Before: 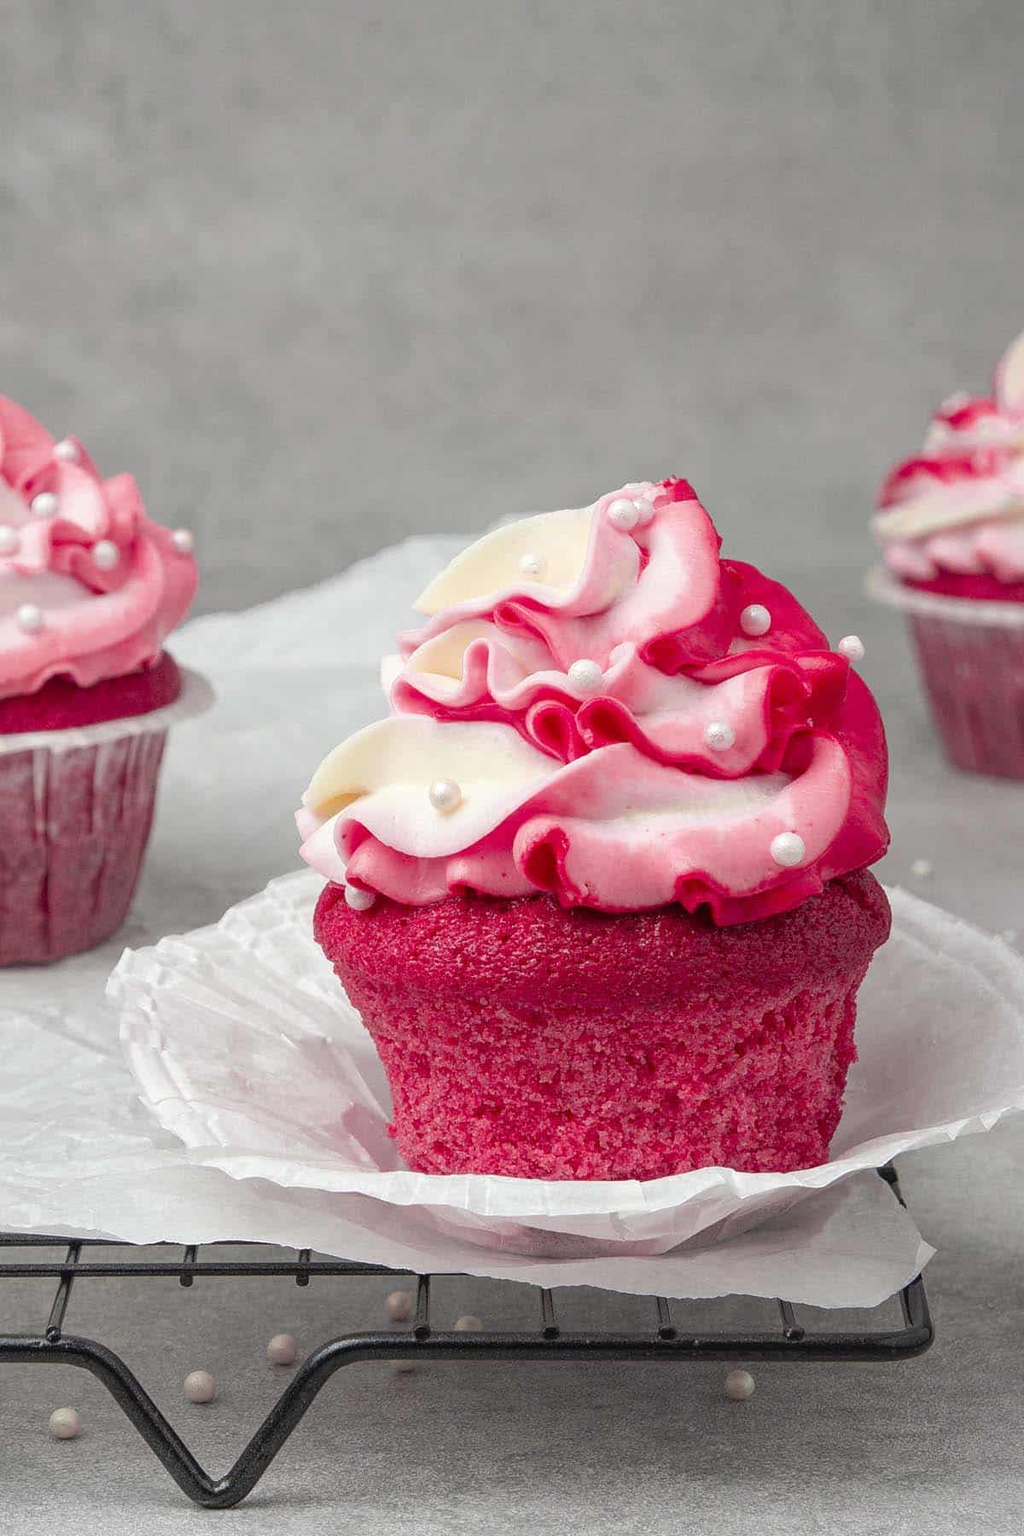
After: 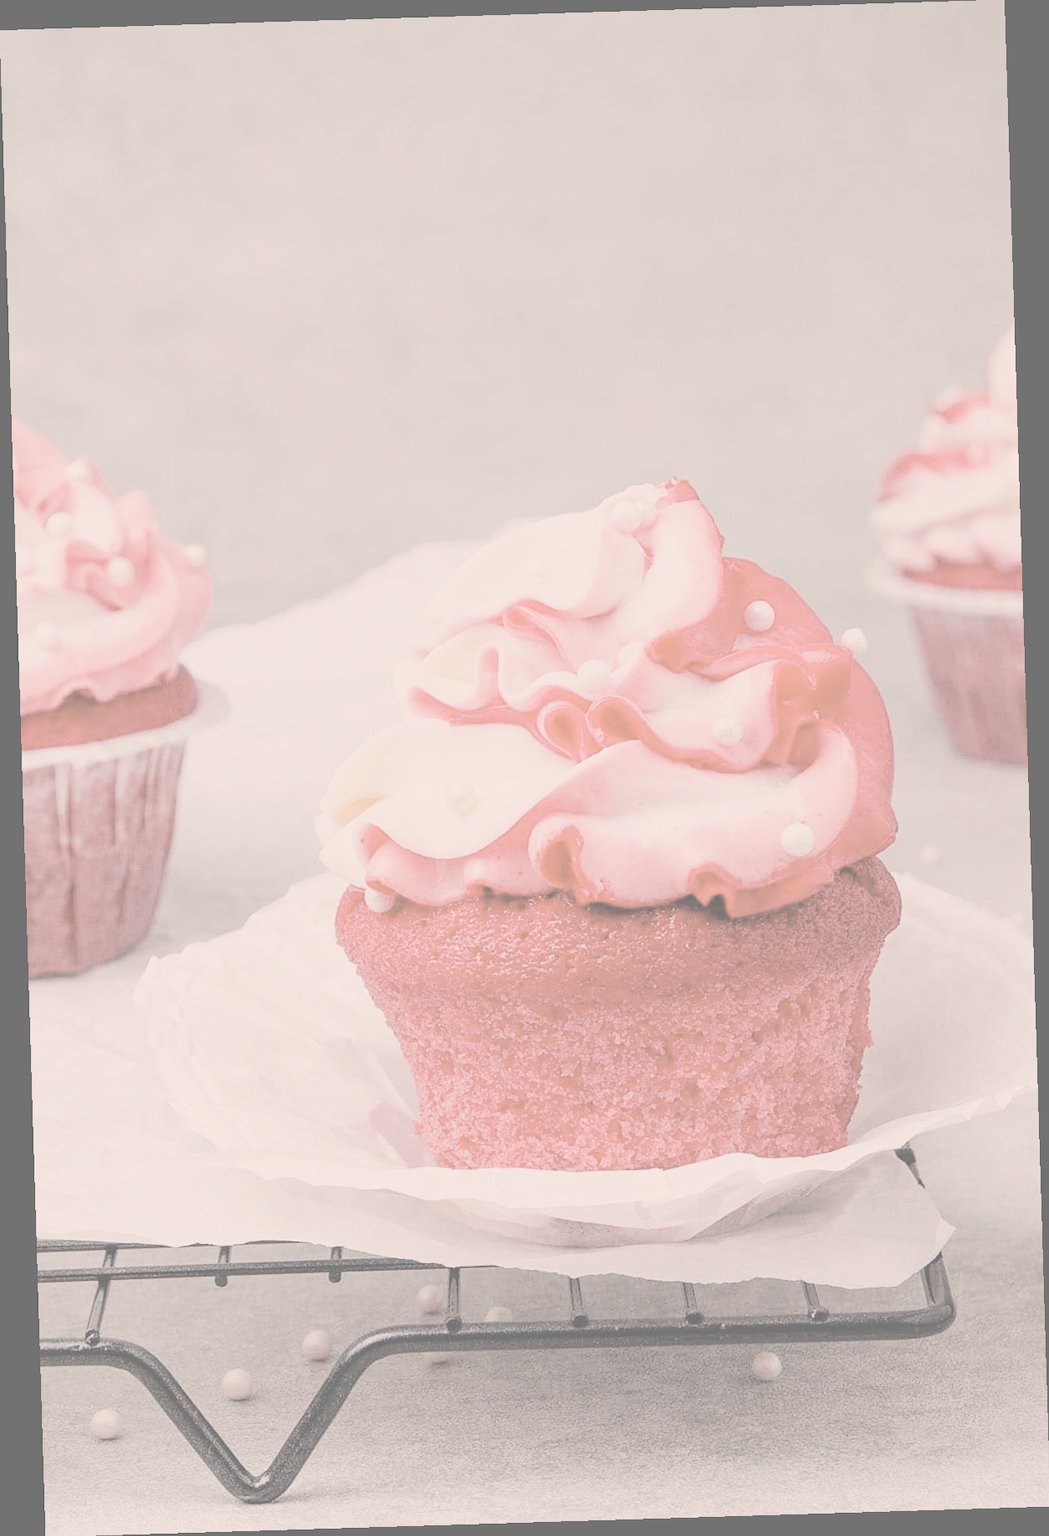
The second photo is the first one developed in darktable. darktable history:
color correction: highlights a* 5.38, highlights b* 5.3, shadows a* -4.26, shadows b* -5.11
rotate and perspective: rotation -1.75°, automatic cropping off
base curve: curves: ch0 [(0, 0) (0.036, 0.025) (0.121, 0.166) (0.206, 0.329) (0.605, 0.79) (1, 1)], preserve colors none
contrast brightness saturation: contrast -0.32, brightness 0.75, saturation -0.78
